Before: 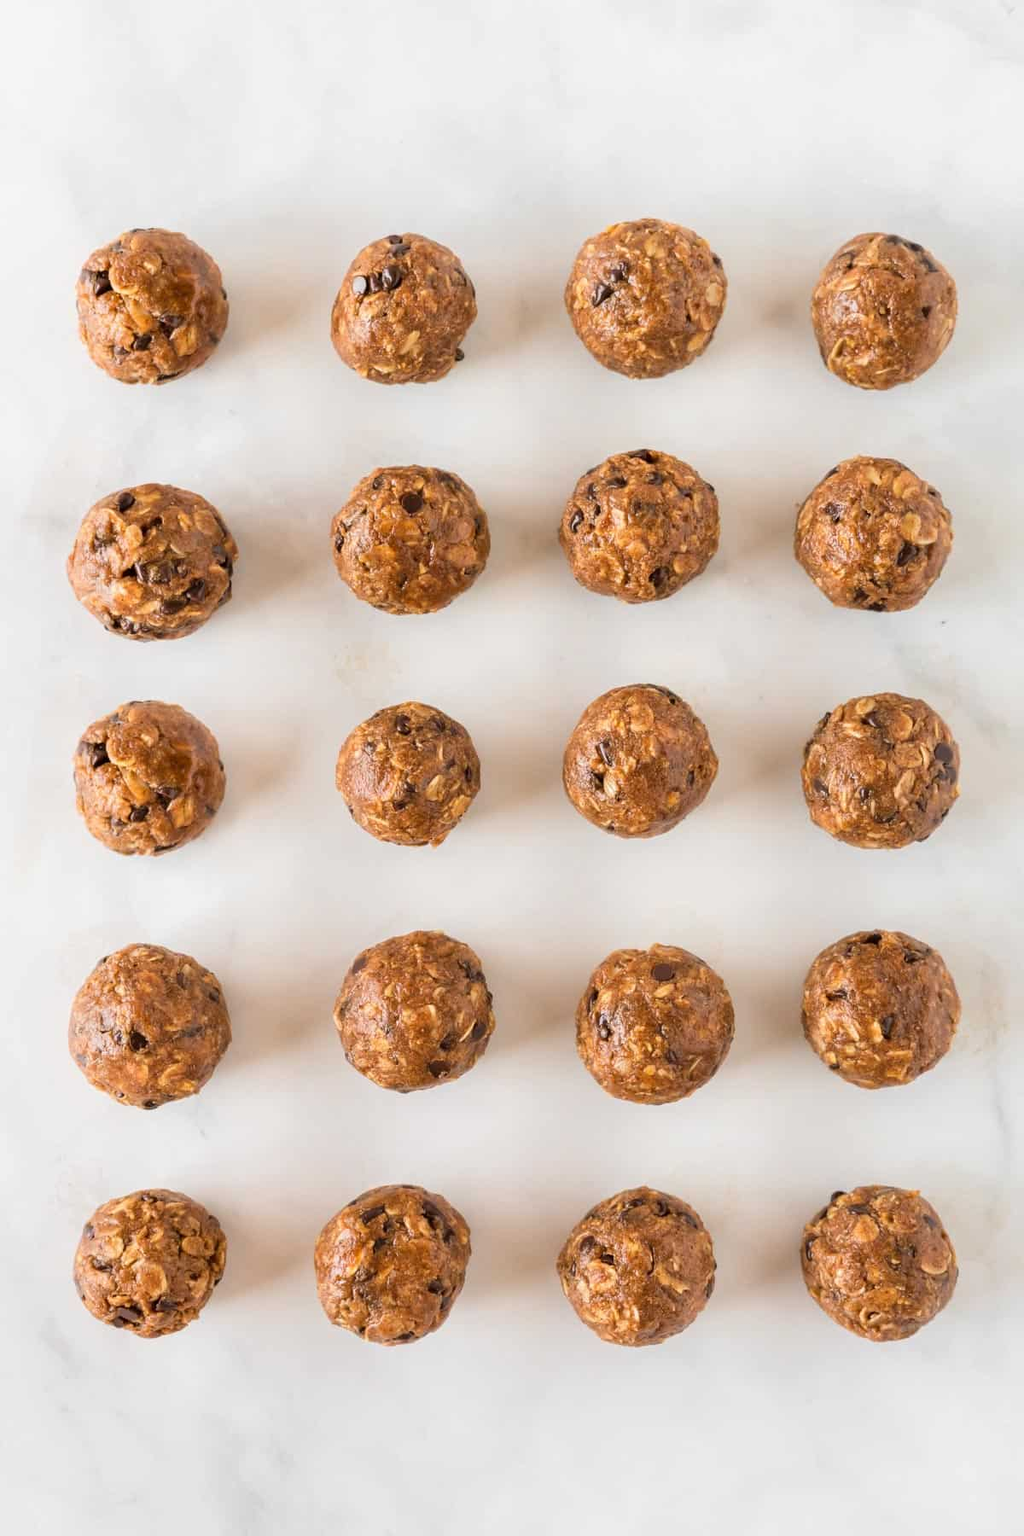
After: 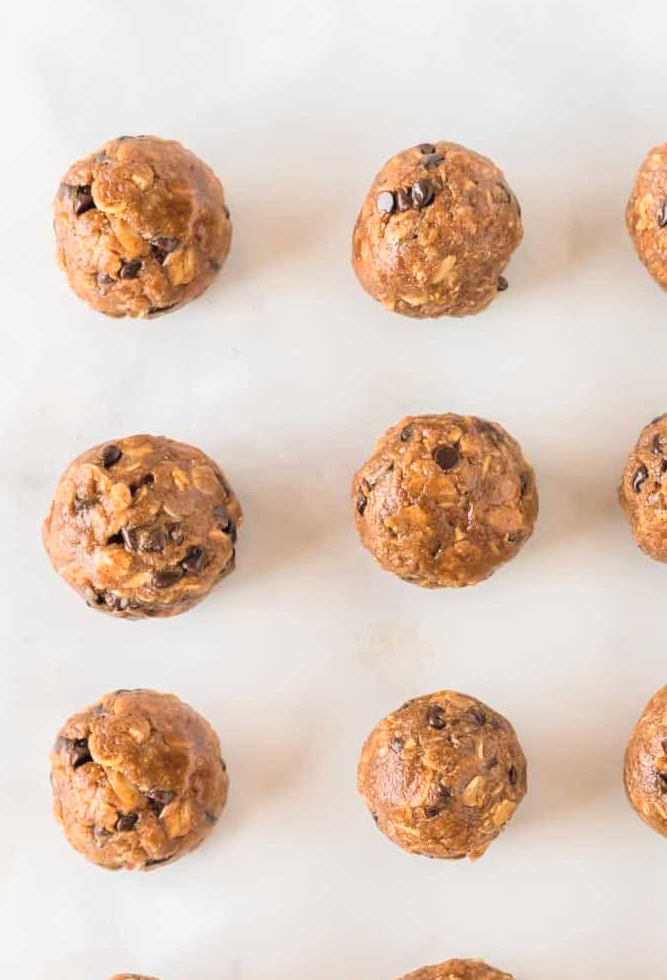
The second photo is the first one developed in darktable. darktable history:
contrast brightness saturation: brightness 0.143
crop and rotate: left 3.038%, top 7.37%, right 41.366%, bottom 38.148%
